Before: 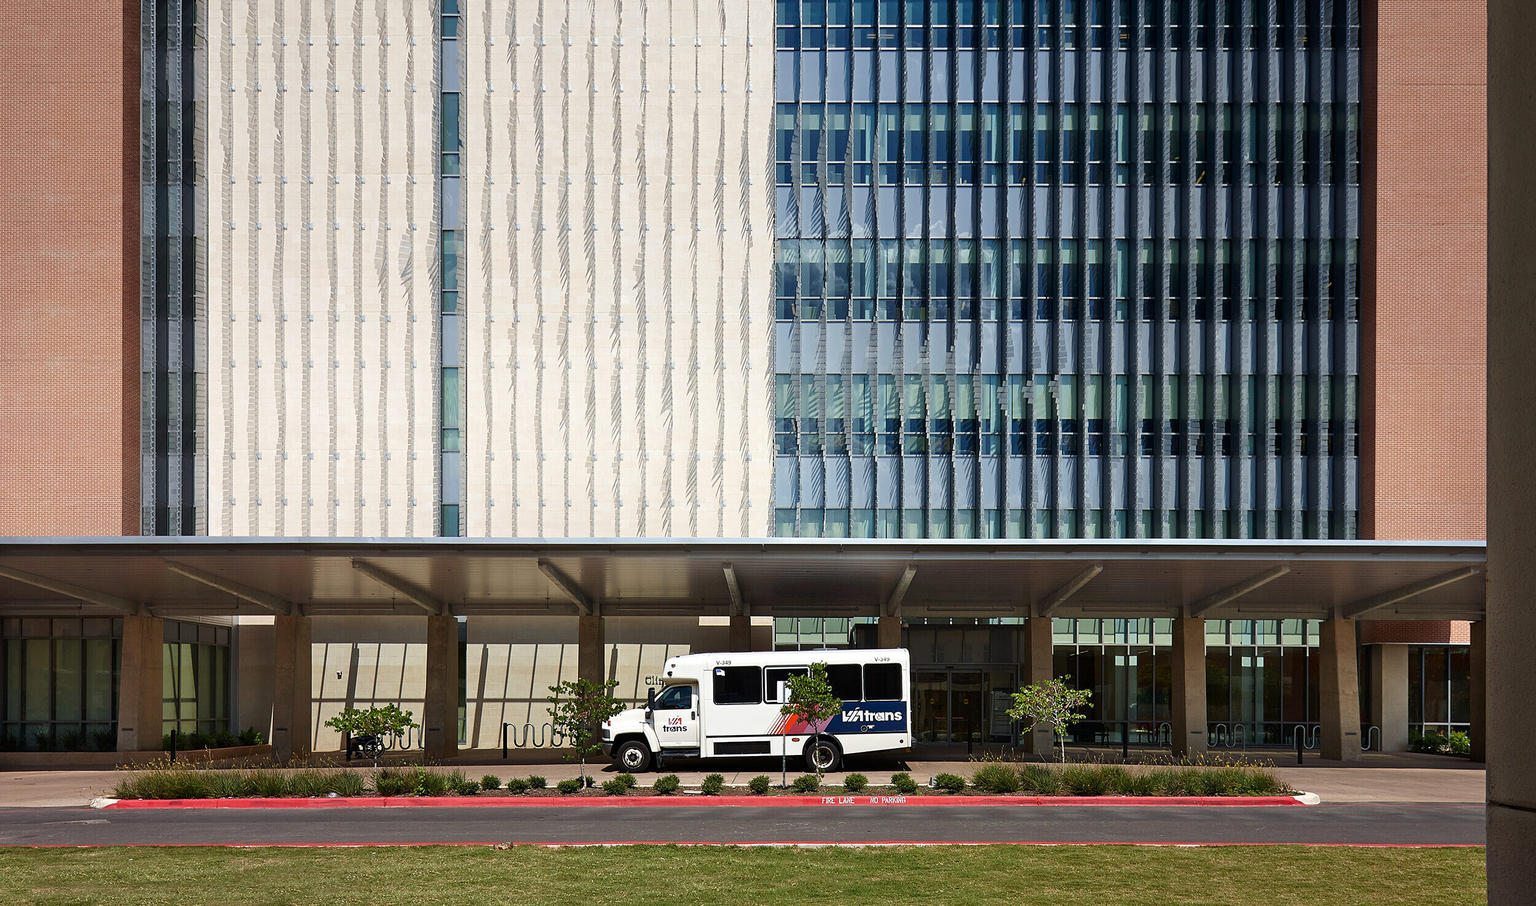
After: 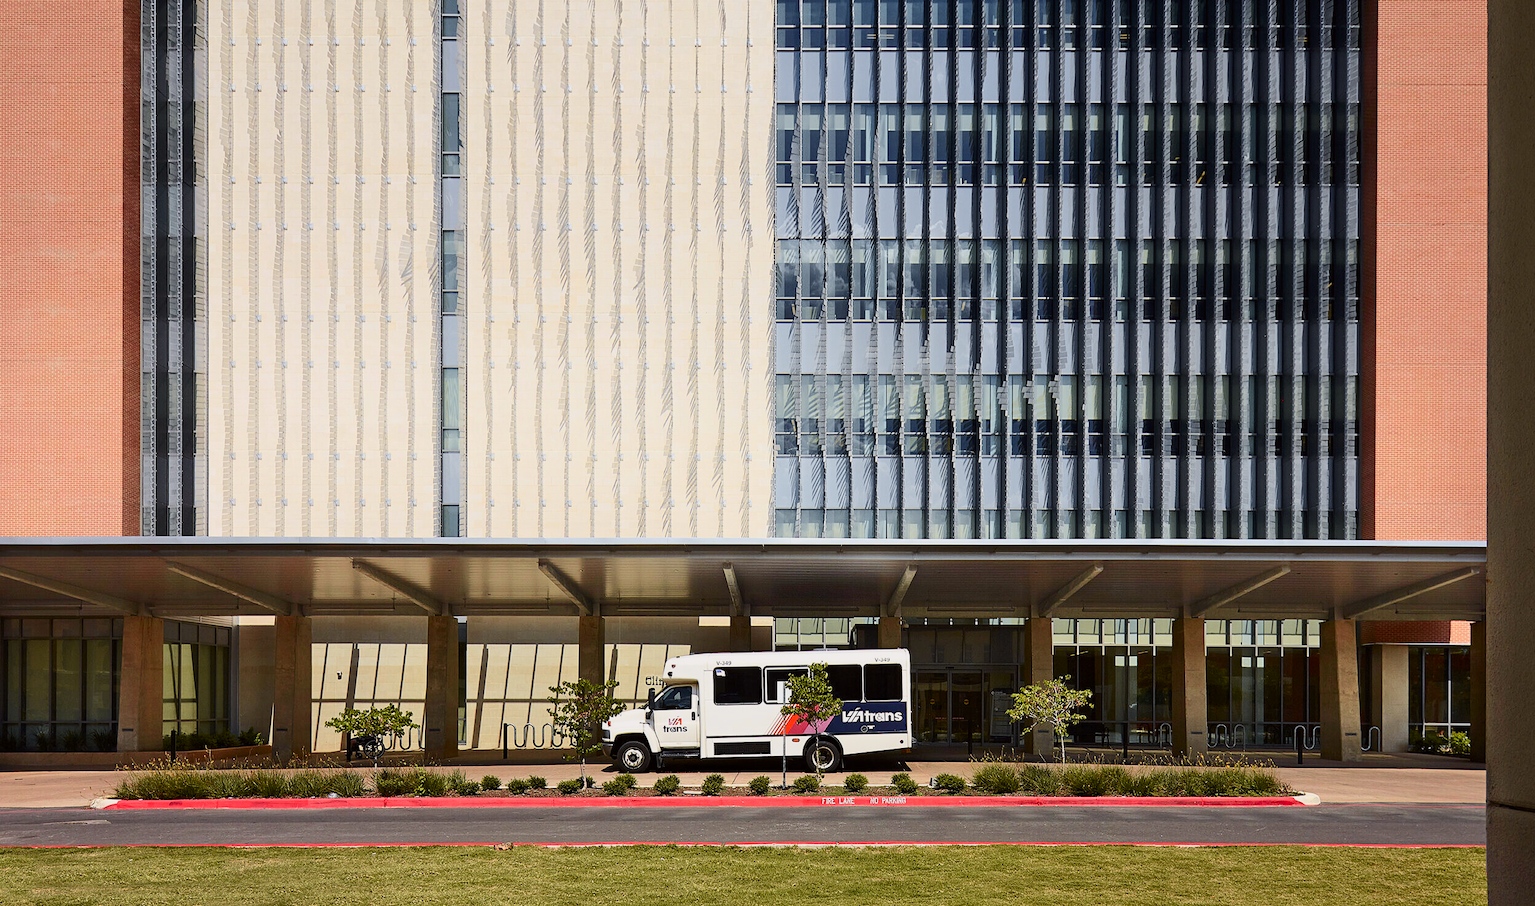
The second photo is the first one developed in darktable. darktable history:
exposure: exposure -0.056 EV, compensate highlight preservation false
tone curve: curves: ch0 [(0, 0) (0.239, 0.248) (0.508, 0.606) (0.826, 0.855) (1, 0.945)]; ch1 [(0, 0) (0.401, 0.42) (0.442, 0.47) (0.492, 0.498) (0.511, 0.516) (0.555, 0.586) (0.681, 0.739) (1, 1)]; ch2 [(0, 0) (0.411, 0.433) (0.5, 0.504) (0.545, 0.574) (1, 1)], color space Lab, independent channels, preserve colors none
